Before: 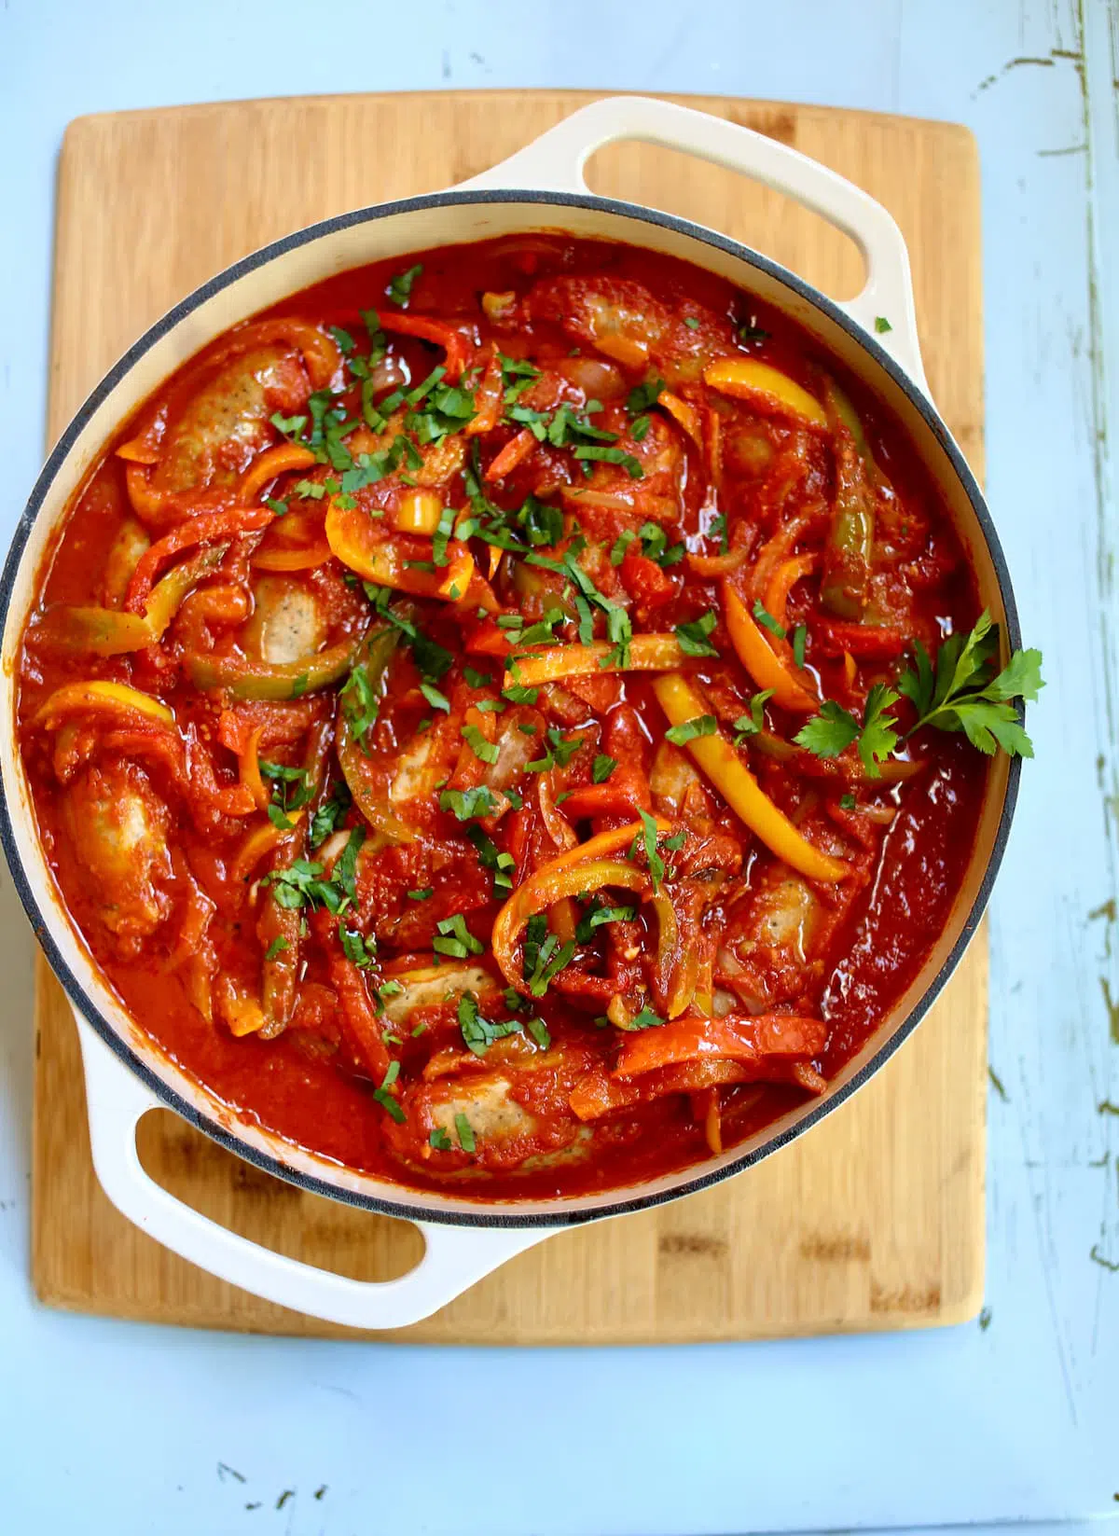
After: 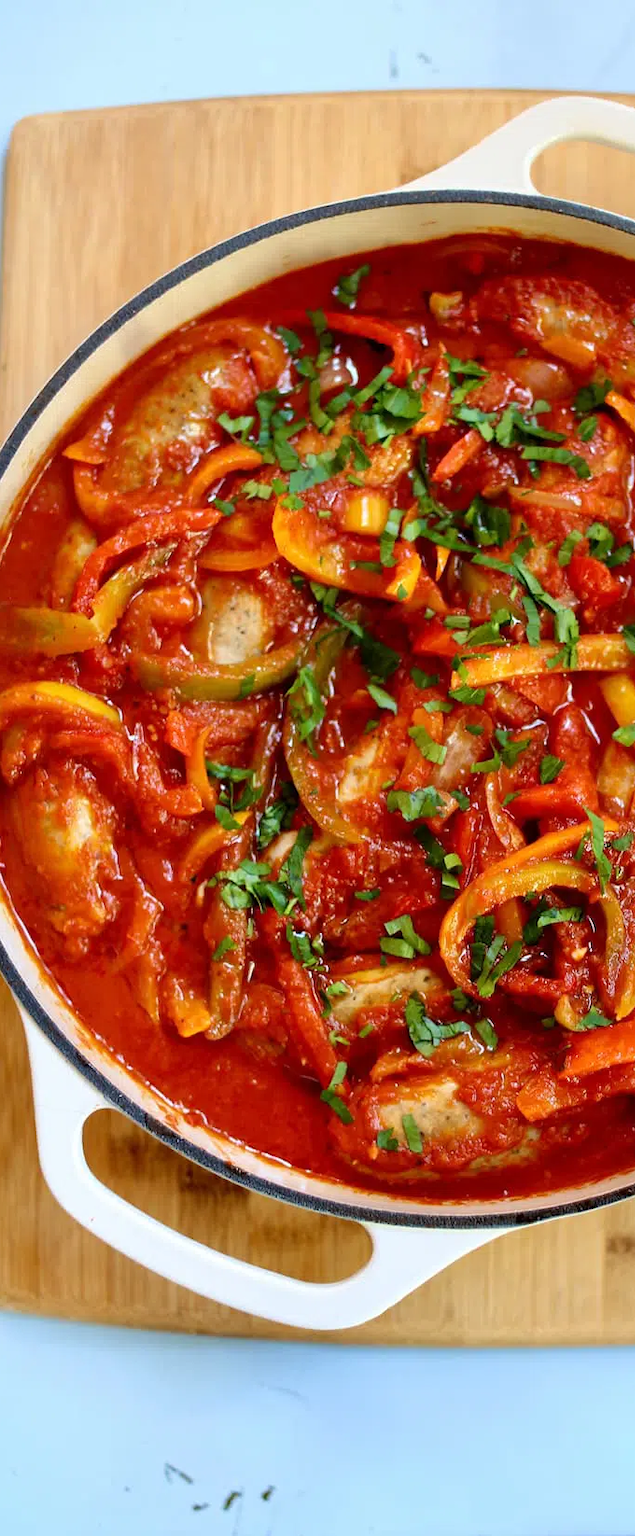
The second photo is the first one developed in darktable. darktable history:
crop: left 4.767%, right 38.474%
